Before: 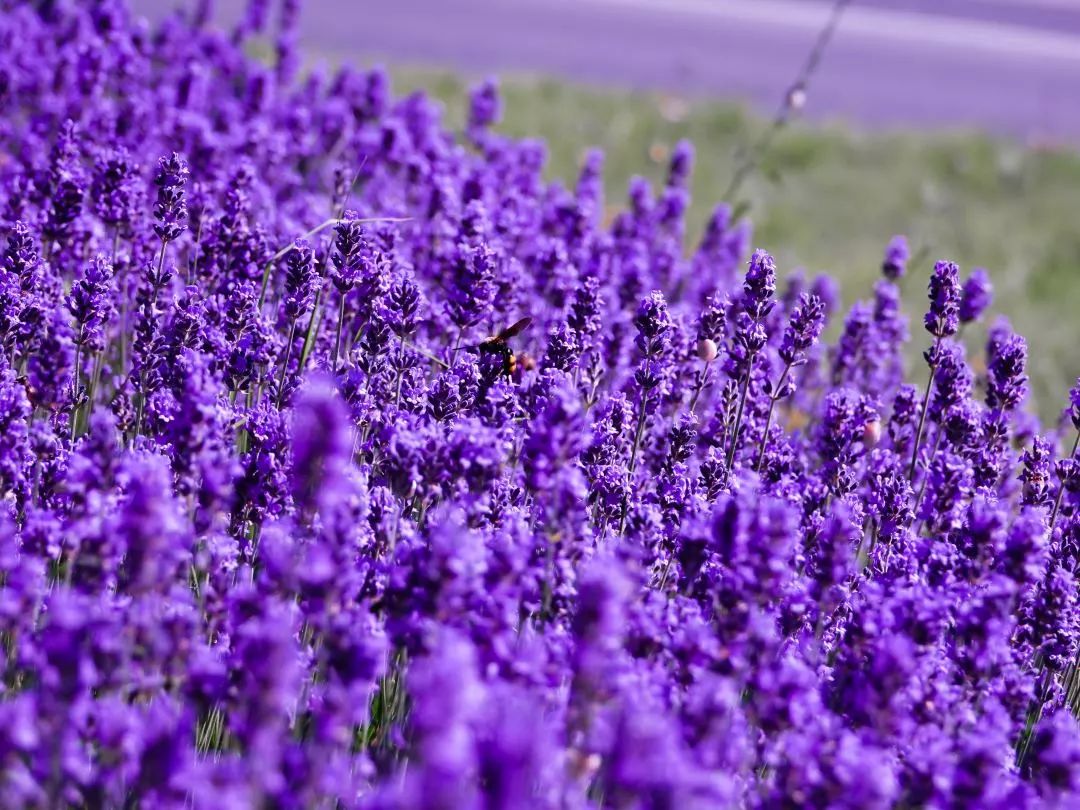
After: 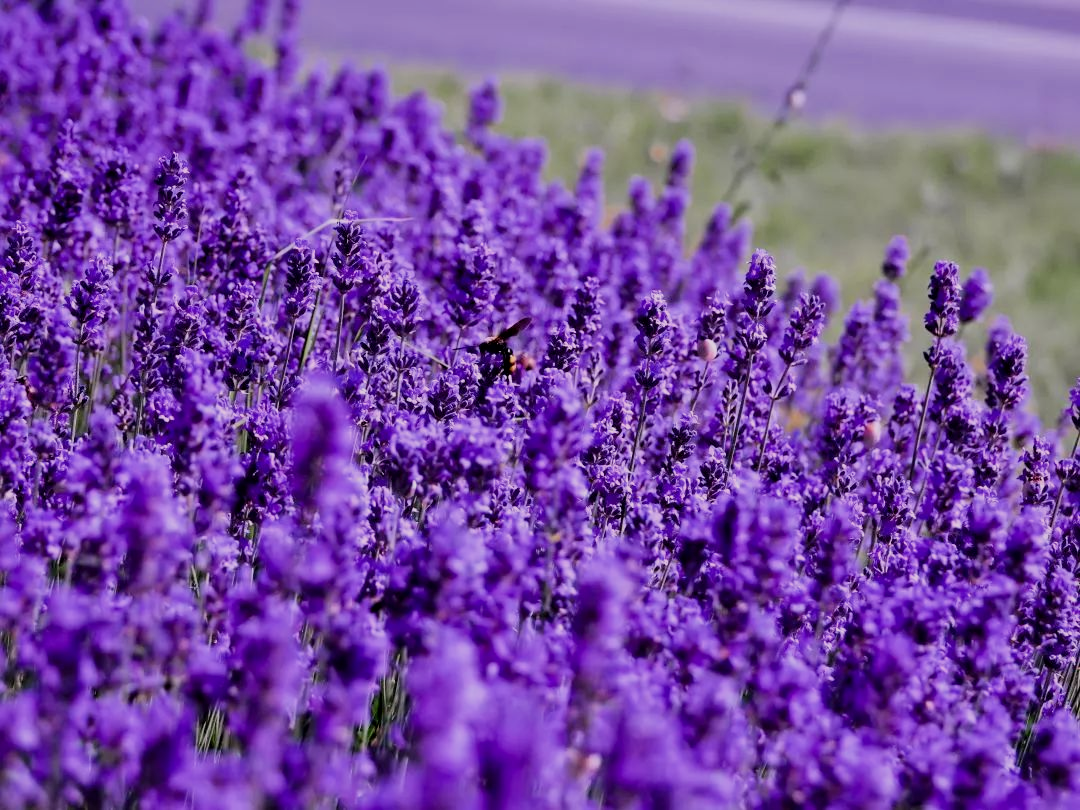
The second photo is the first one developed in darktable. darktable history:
exposure: black level correction 0.001, exposure 0.014 EV, compensate highlight preservation false
filmic rgb: black relative exposure -7.65 EV, white relative exposure 4.56 EV, hardness 3.61, color science v6 (2022)
local contrast: mode bilateral grid, contrast 20, coarseness 50, detail 120%, midtone range 0.2
